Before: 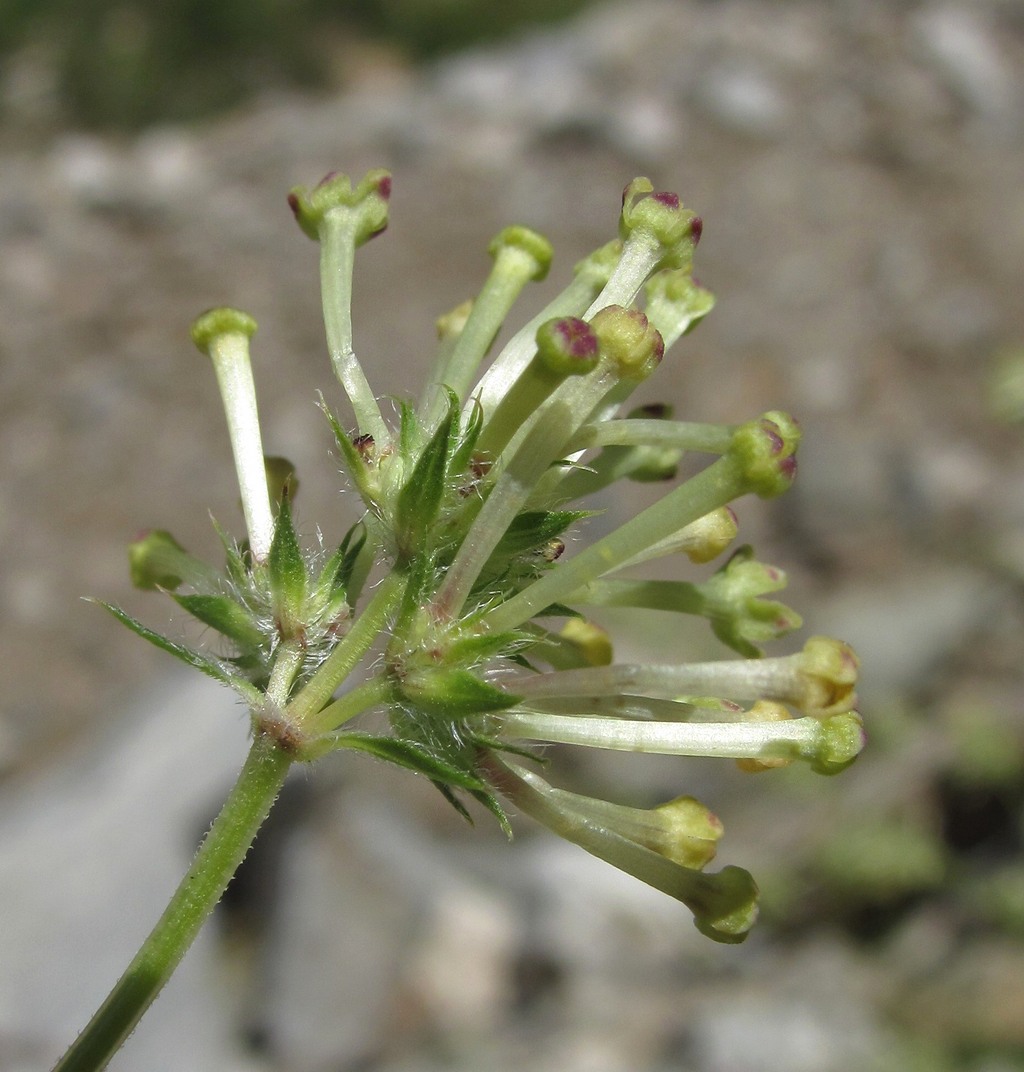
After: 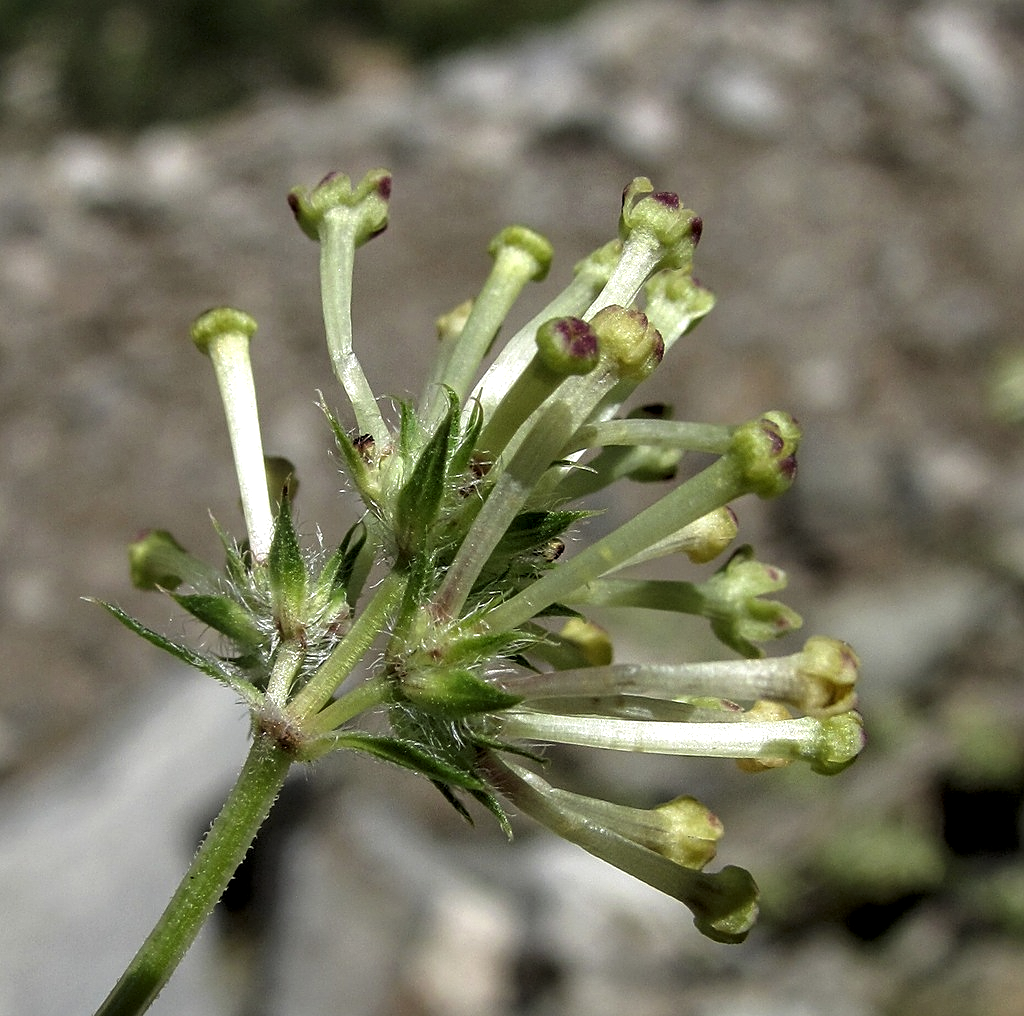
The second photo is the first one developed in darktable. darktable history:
crop and rotate: top 0.003%, bottom 5.176%
levels: mode automatic, black 0.062%, levels [0, 0.374, 0.749]
local contrast: highlights 59%, detail 146%
sharpen: on, module defaults
